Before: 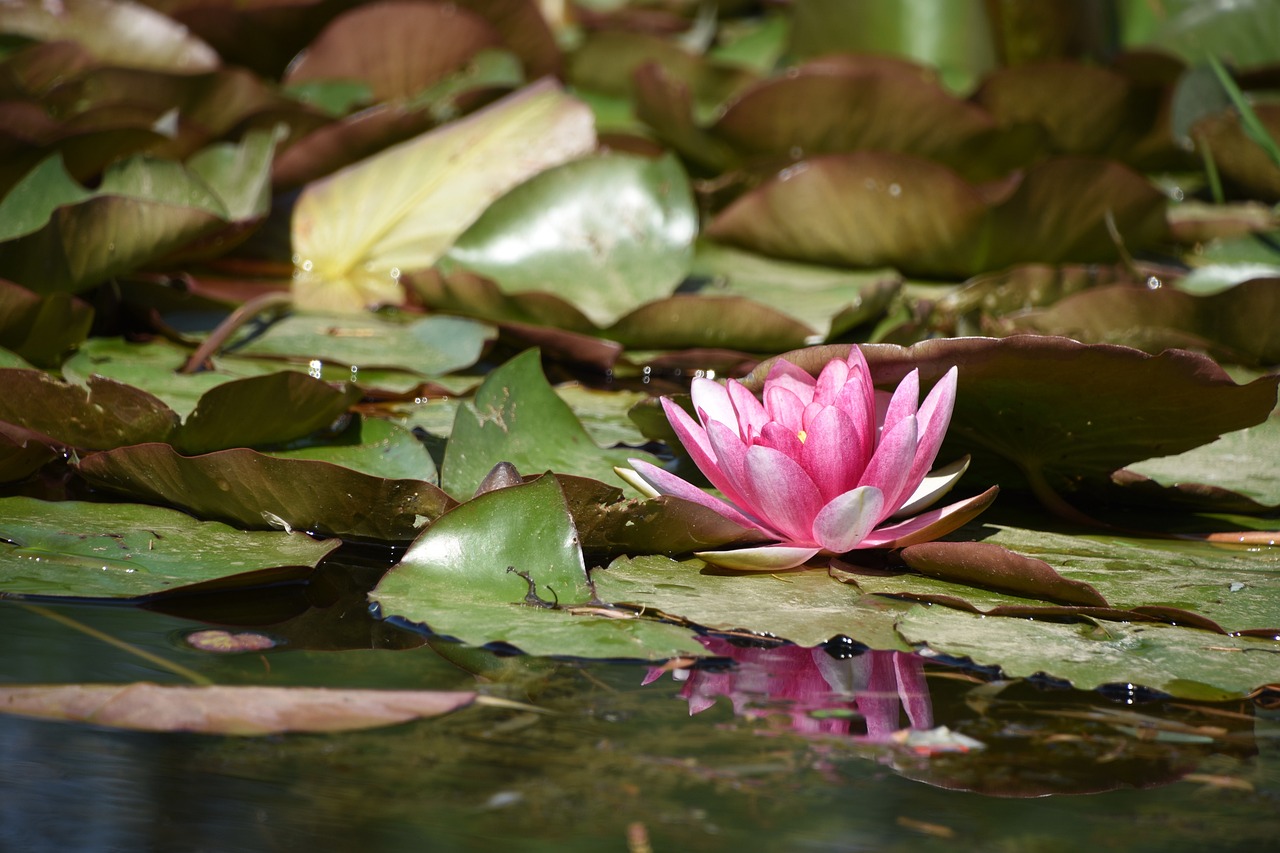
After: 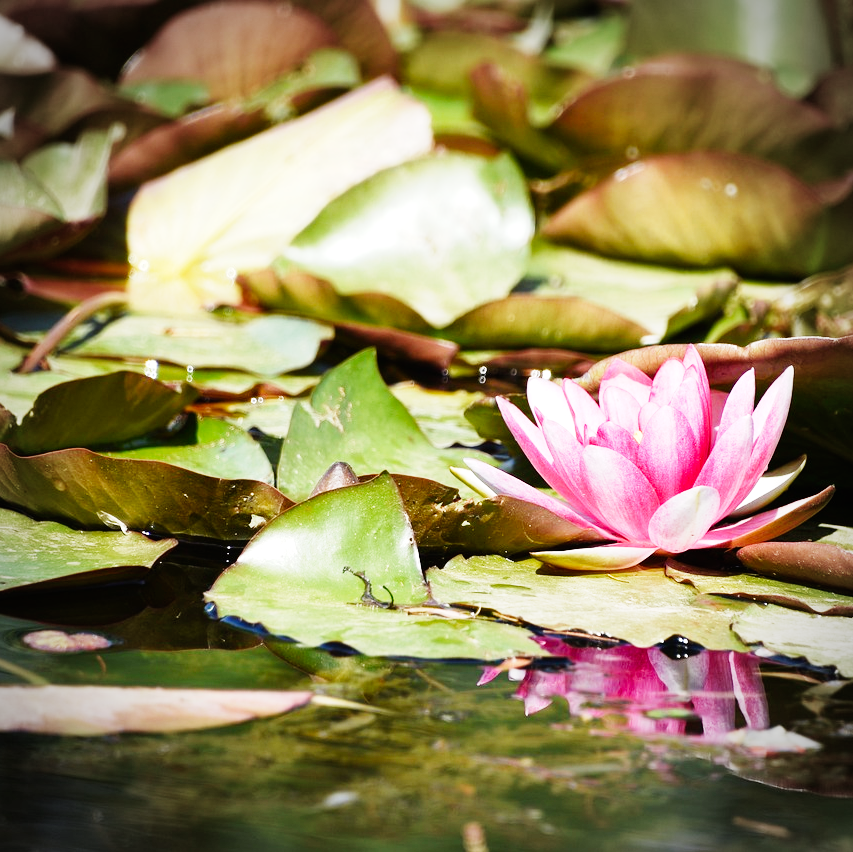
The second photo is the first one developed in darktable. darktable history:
exposure: exposure 0.202 EV, compensate highlight preservation false
vignetting: fall-off radius 45.43%
base curve: curves: ch0 [(0, 0) (0, 0.001) (0.001, 0.001) (0.004, 0.002) (0.007, 0.004) (0.015, 0.013) (0.033, 0.045) (0.052, 0.096) (0.075, 0.17) (0.099, 0.241) (0.163, 0.42) (0.219, 0.55) (0.259, 0.616) (0.327, 0.722) (0.365, 0.765) (0.522, 0.873) (0.547, 0.881) (0.689, 0.919) (0.826, 0.952) (1, 1)], preserve colors none
crop and rotate: left 12.816%, right 20.529%
